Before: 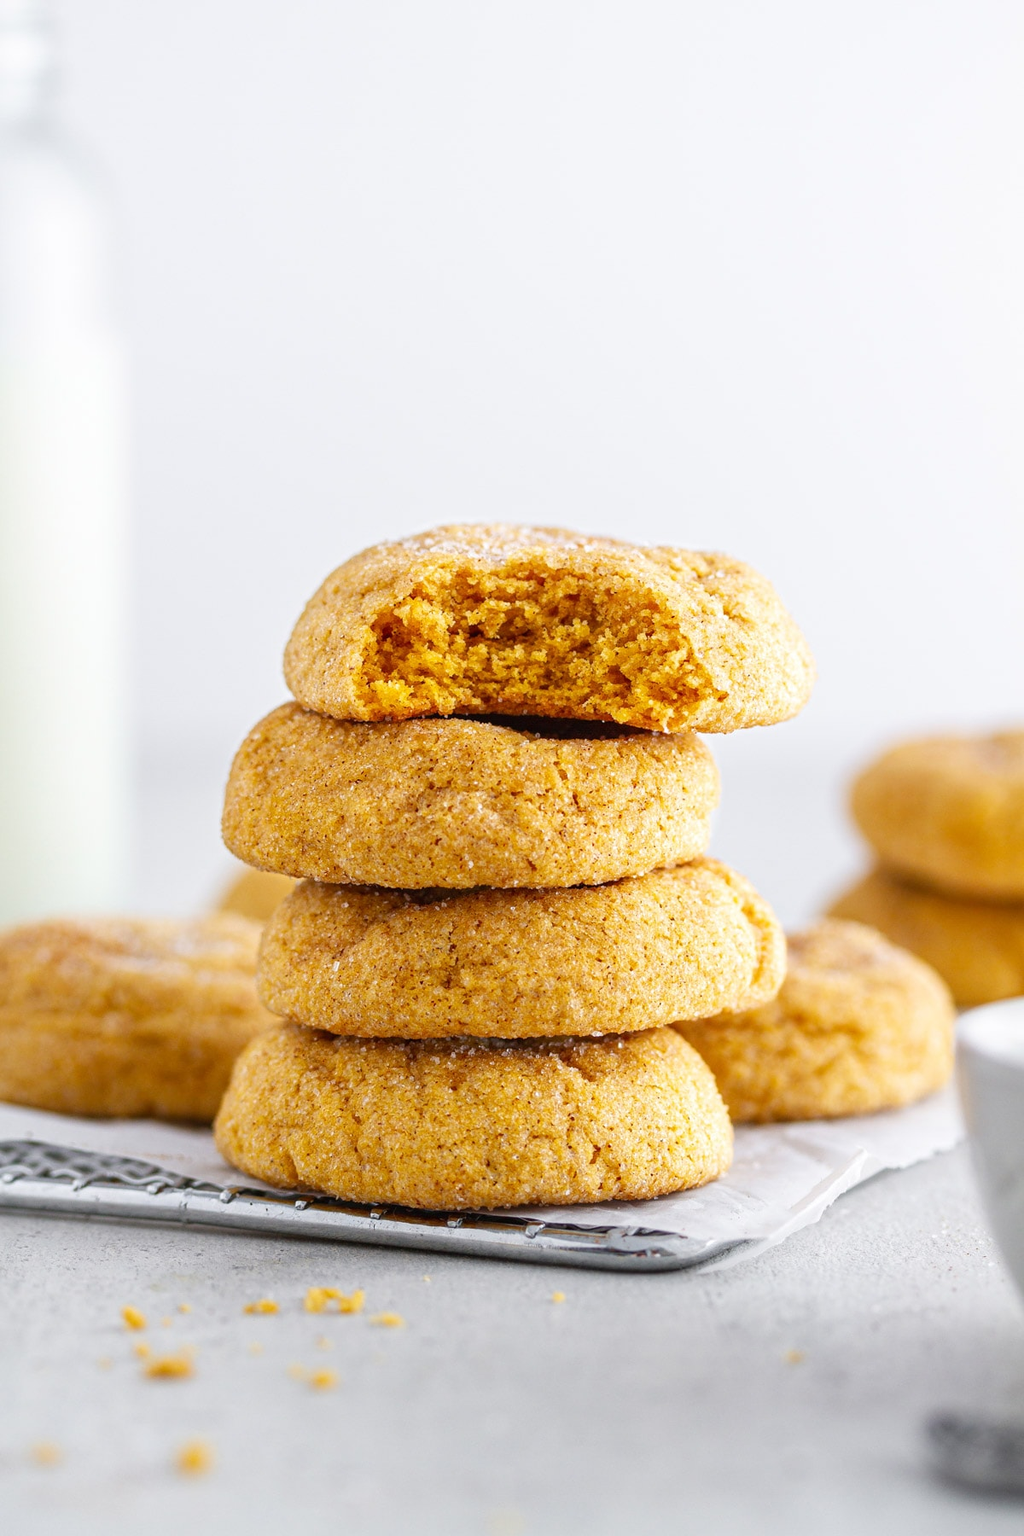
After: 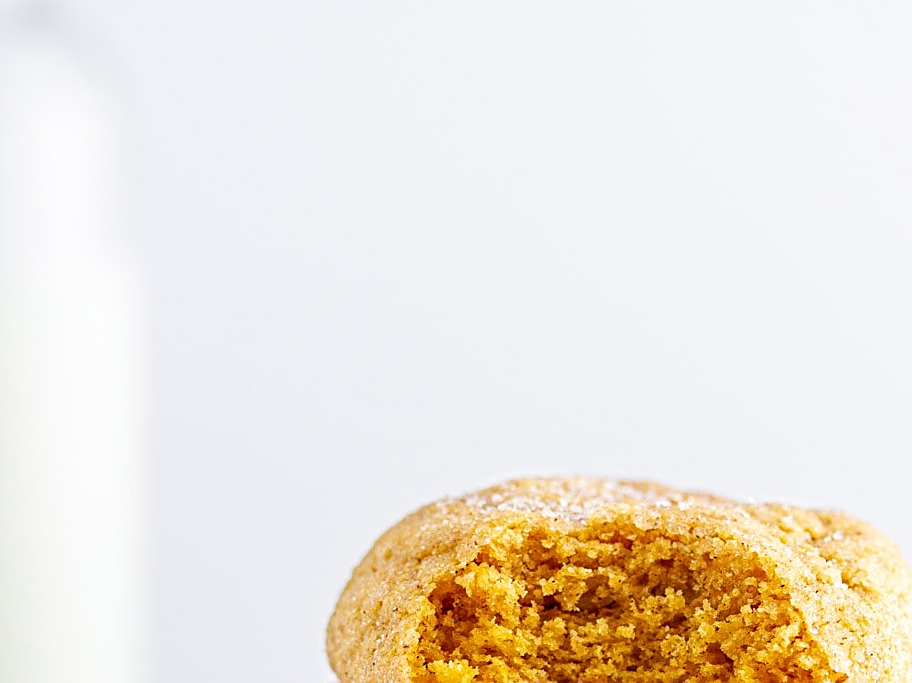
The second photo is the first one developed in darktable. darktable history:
sharpen: on, module defaults
crop: left 0.563%, top 7.648%, right 23.357%, bottom 54.365%
